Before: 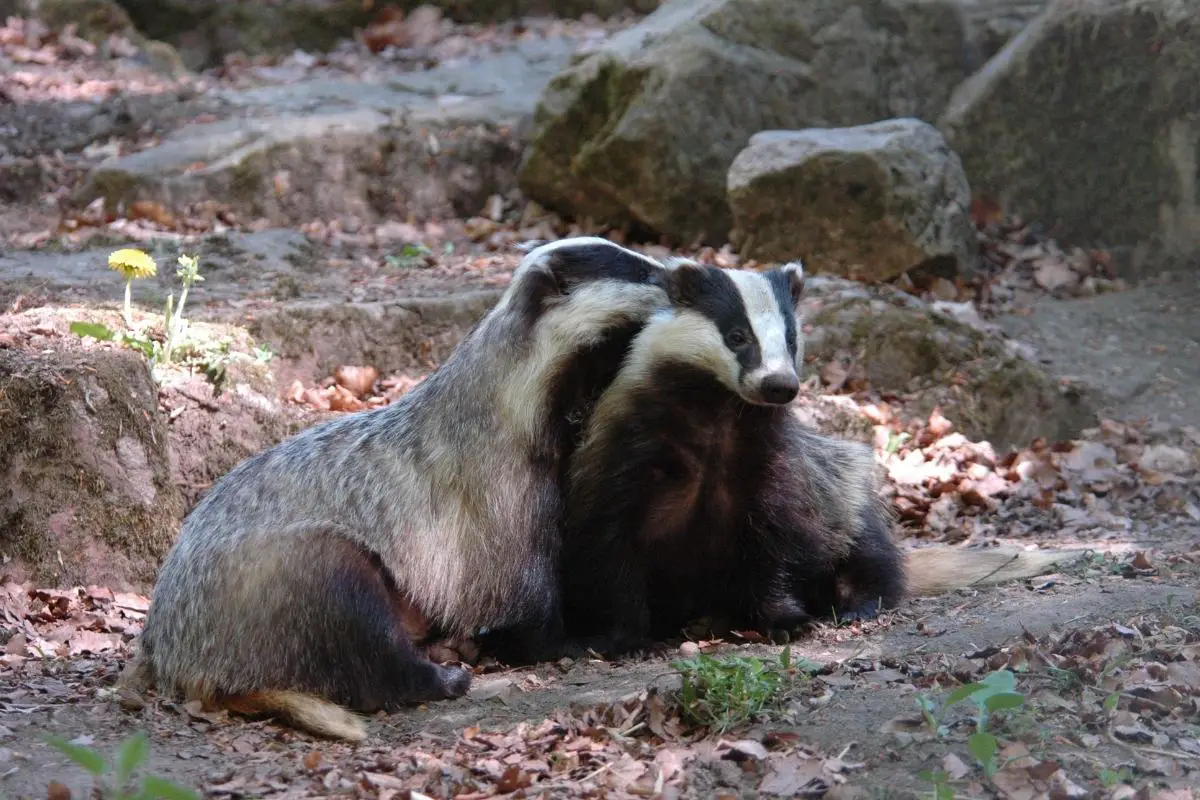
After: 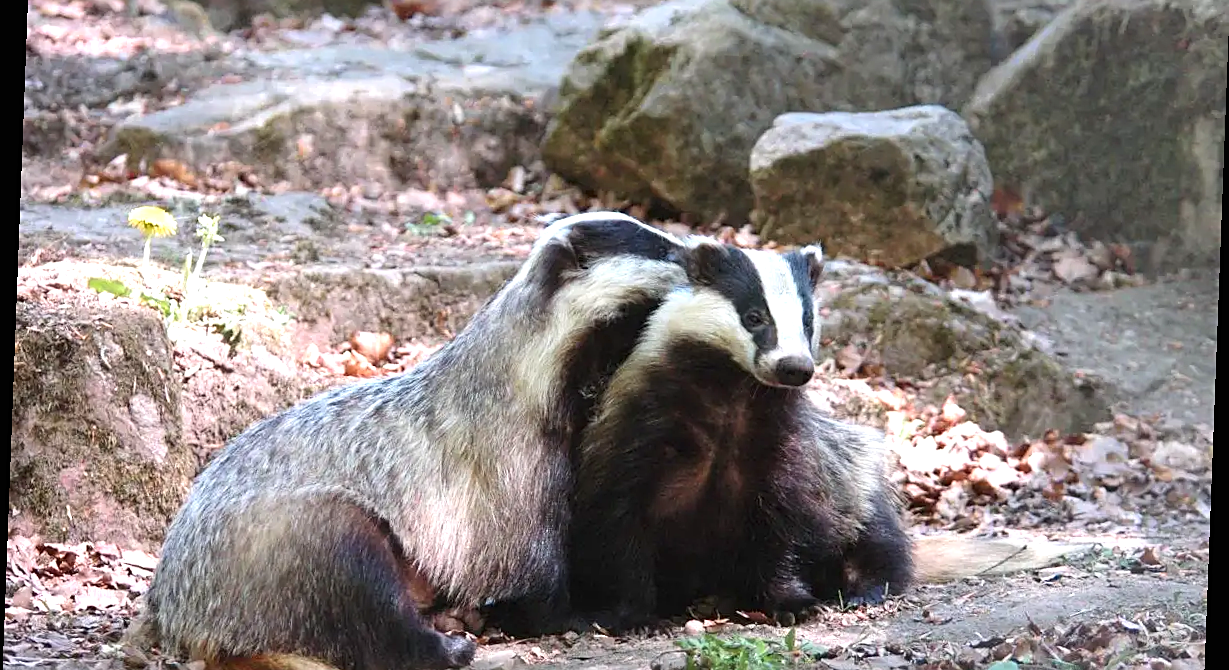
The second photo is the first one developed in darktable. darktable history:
exposure: black level correction 0, exposure 0.9 EV, compensate highlight preservation false
crop and rotate: top 5.667%, bottom 14.937%
contrast brightness saturation: contrast 0.1, brightness 0.02, saturation 0.02
rotate and perspective: rotation 2.17°, automatic cropping off
sharpen: on, module defaults
